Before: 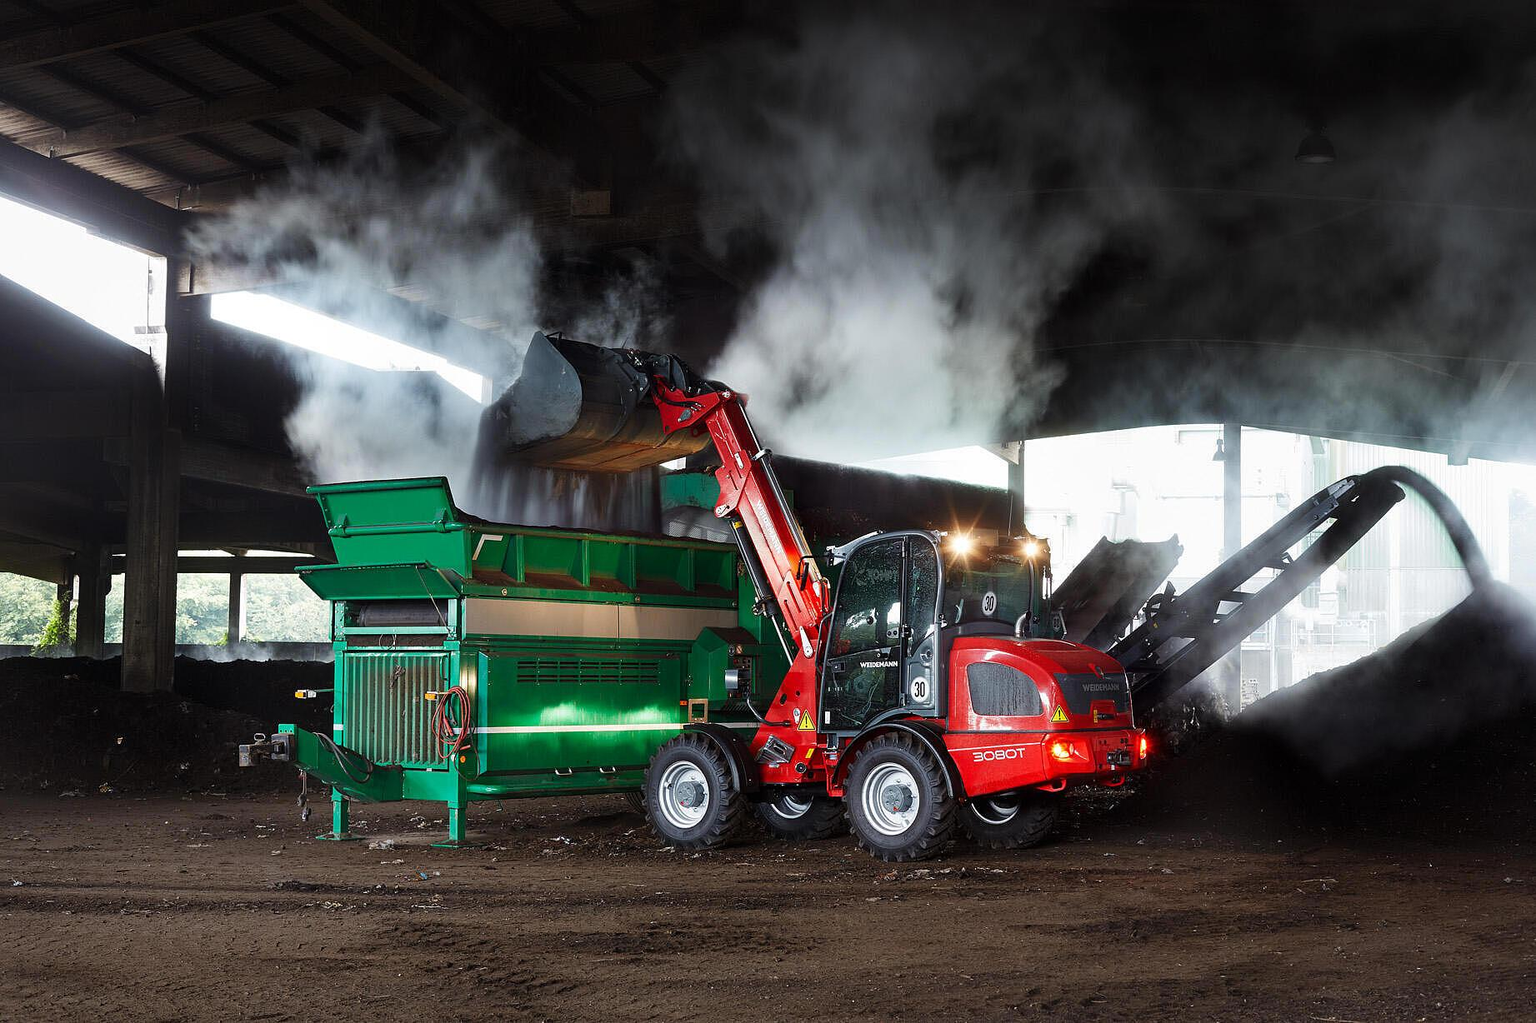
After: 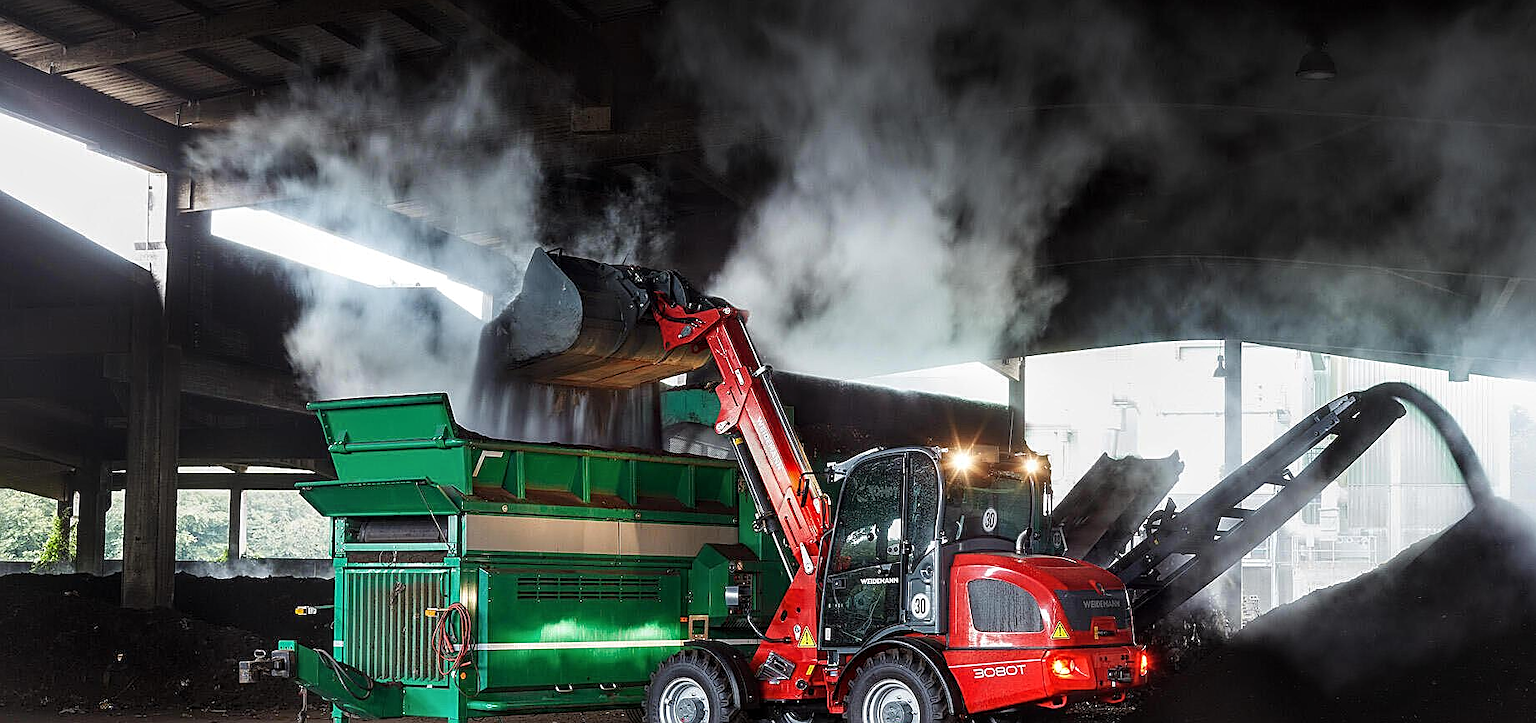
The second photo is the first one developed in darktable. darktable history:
local contrast: on, module defaults
sharpen: on, module defaults
crop and rotate: top 8.293%, bottom 20.996%
